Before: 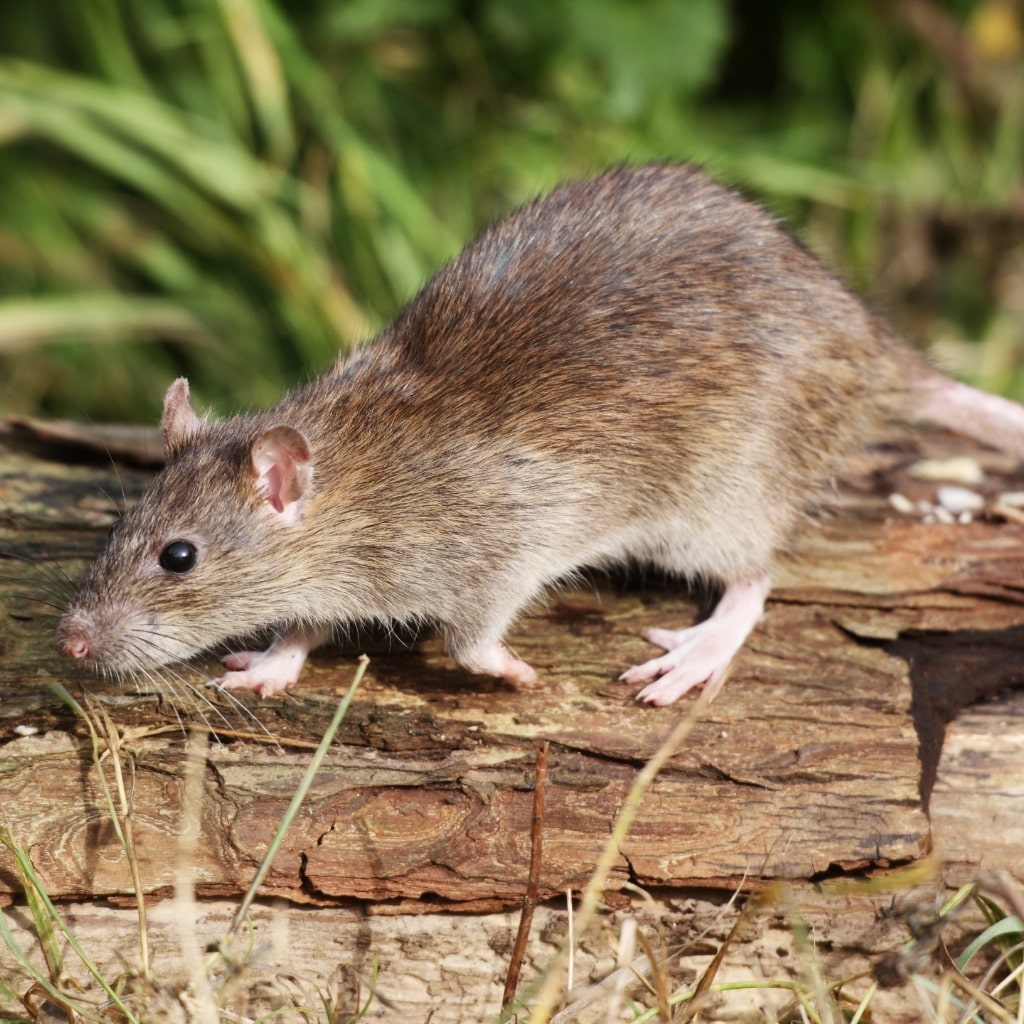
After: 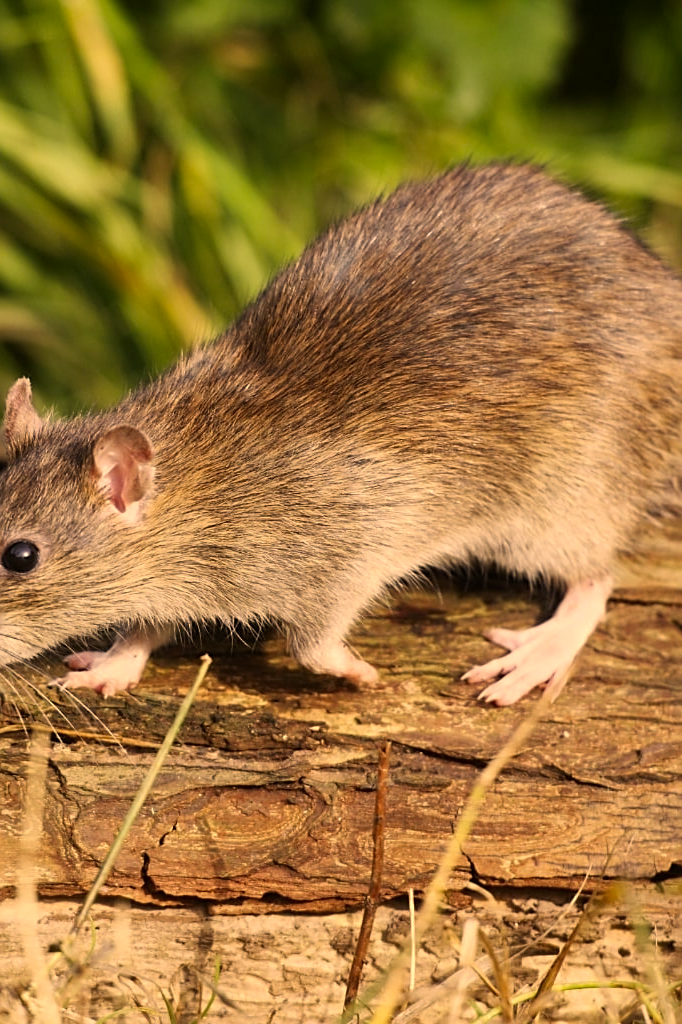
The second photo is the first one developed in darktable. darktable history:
crop: left 15.434%, right 17.922%
sharpen: on, module defaults
color correction: highlights a* 14.83, highlights b* 31.3
